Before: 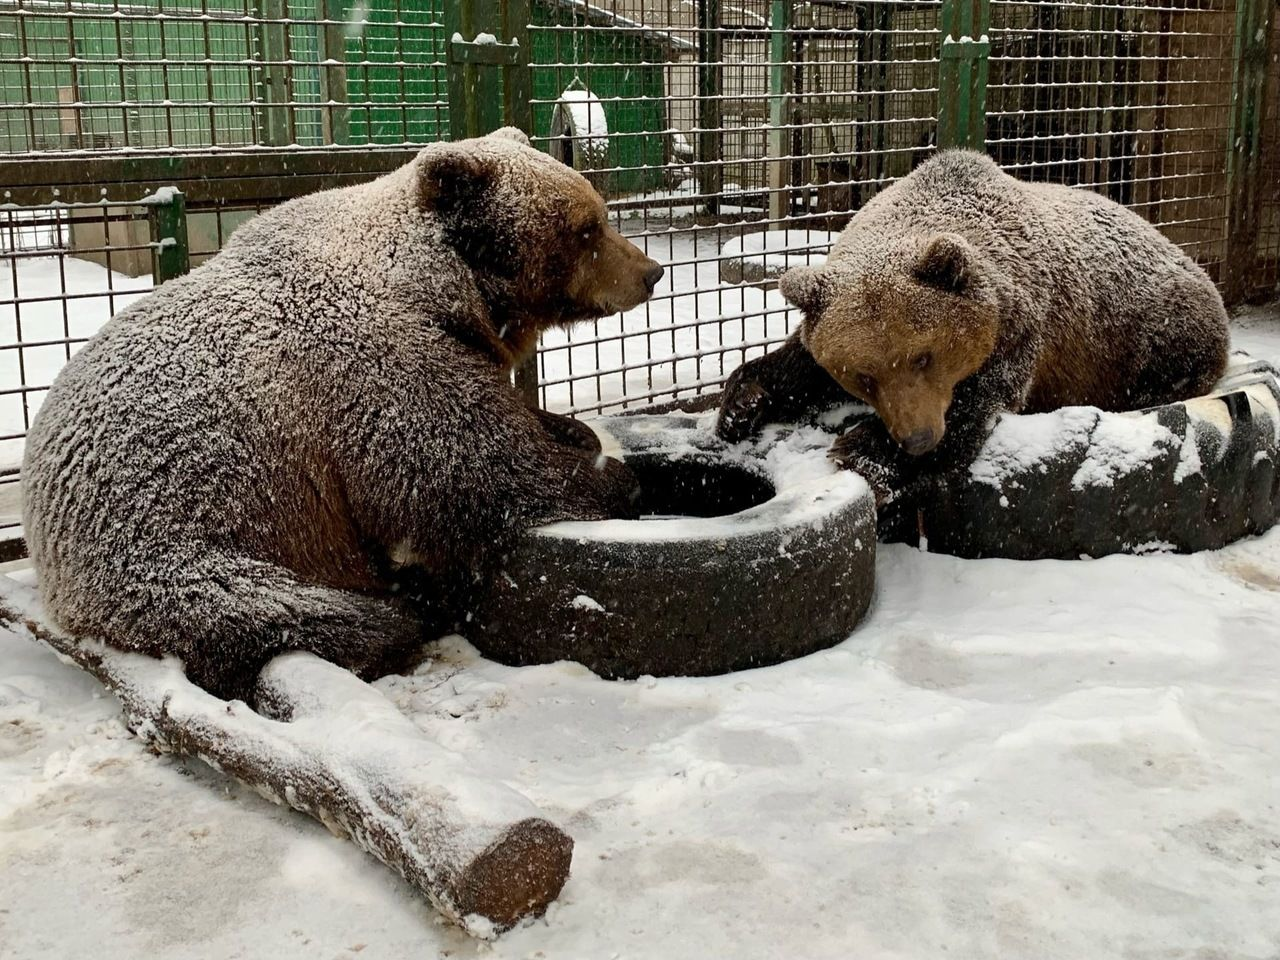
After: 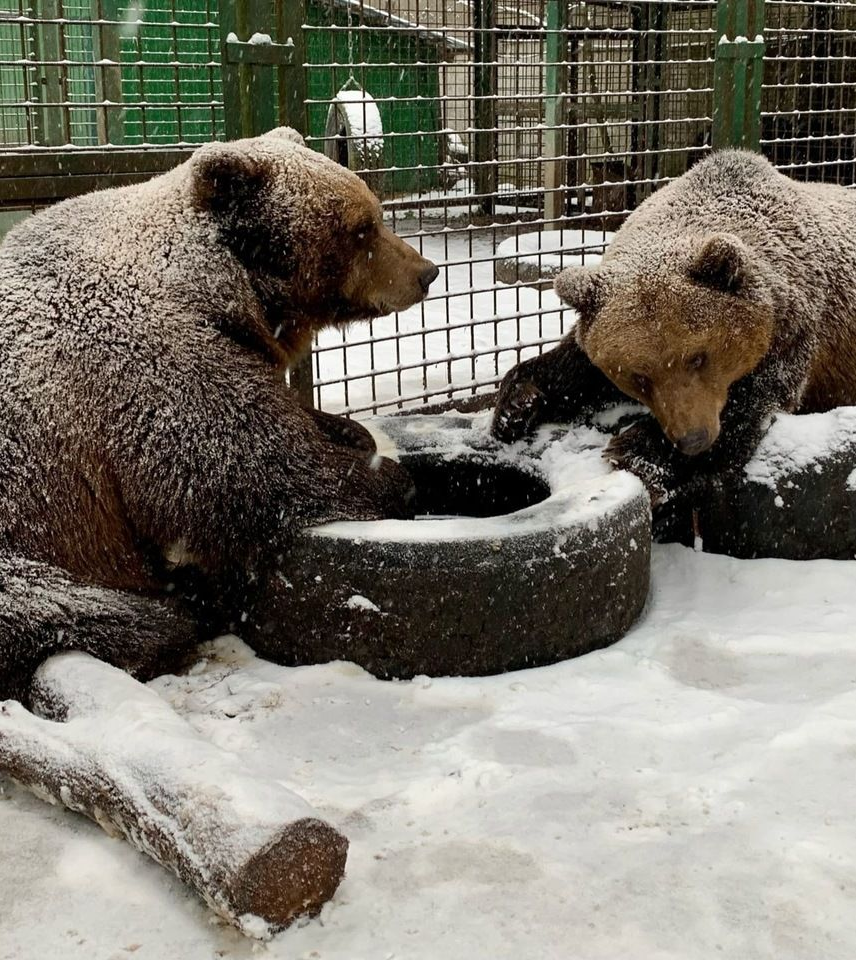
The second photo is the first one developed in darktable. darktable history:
crop and rotate: left 17.617%, right 15.46%
